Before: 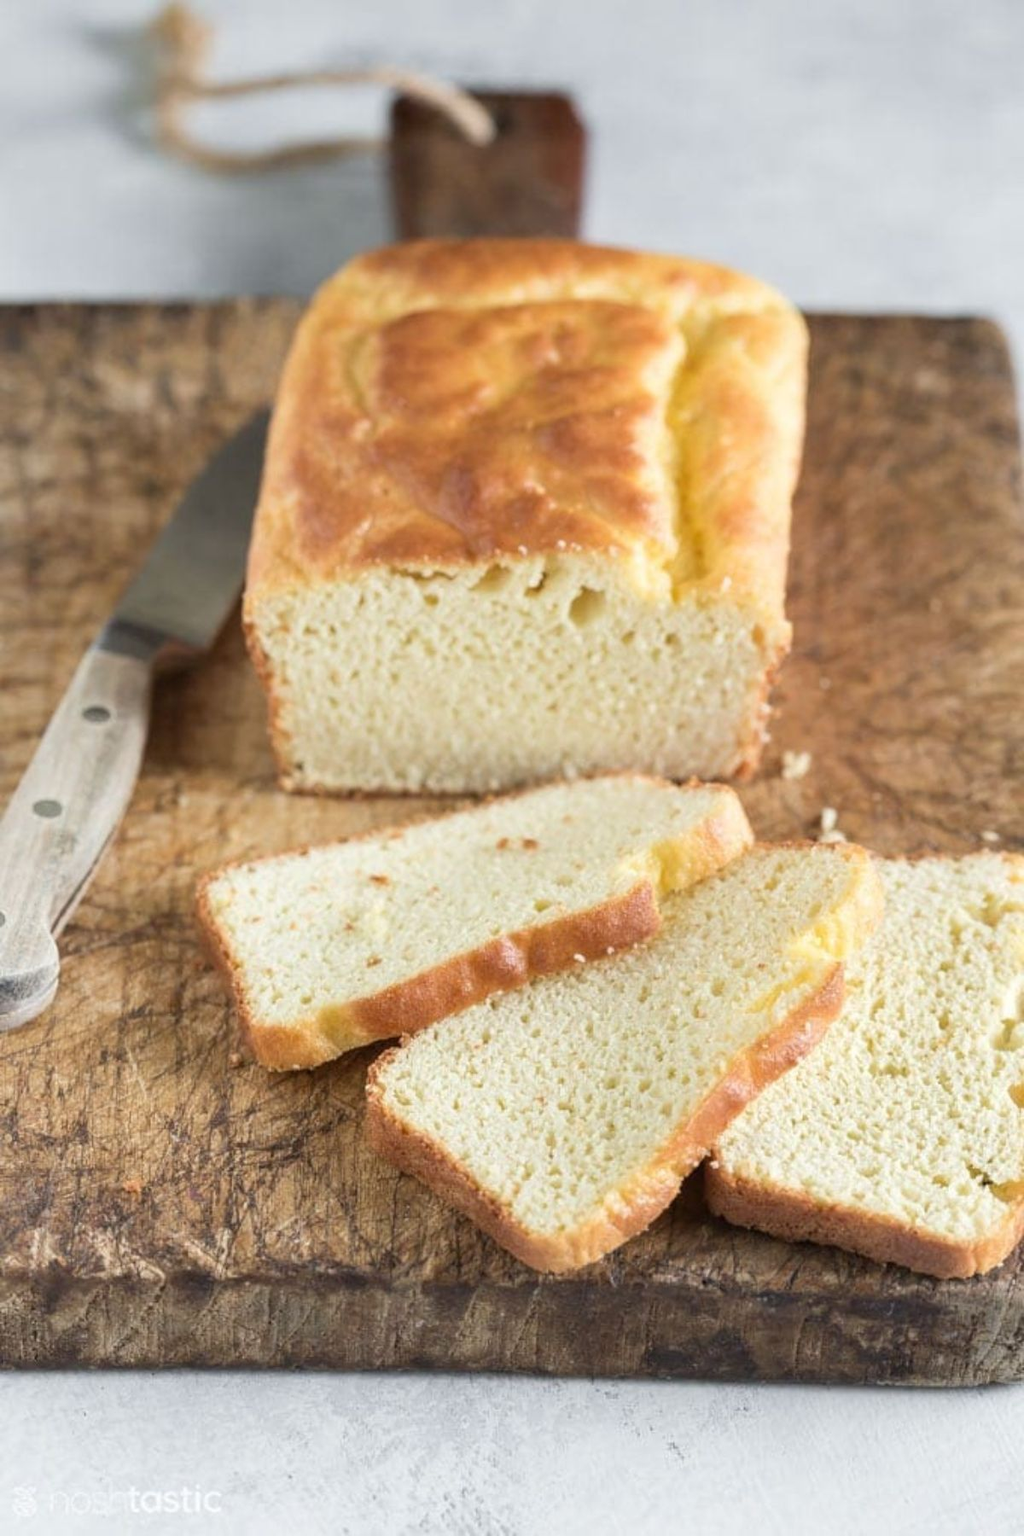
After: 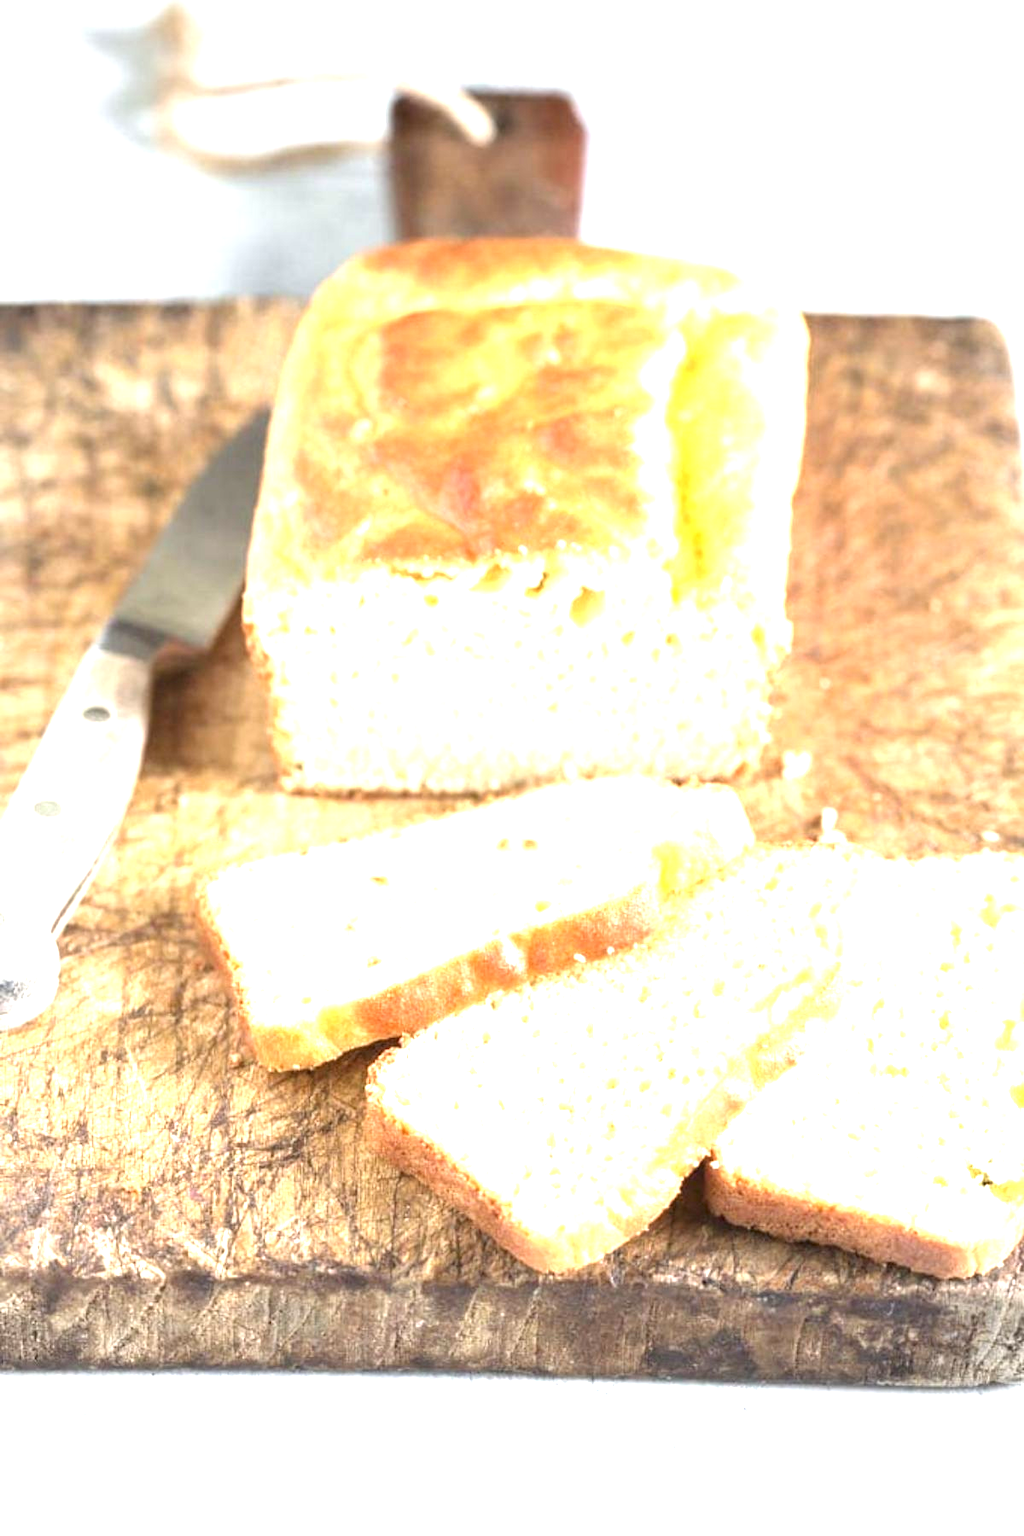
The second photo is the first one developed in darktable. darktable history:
exposure: black level correction 0, exposure 1.75 EV, compensate exposure bias true, compensate highlight preservation false
vignetting: on, module defaults
